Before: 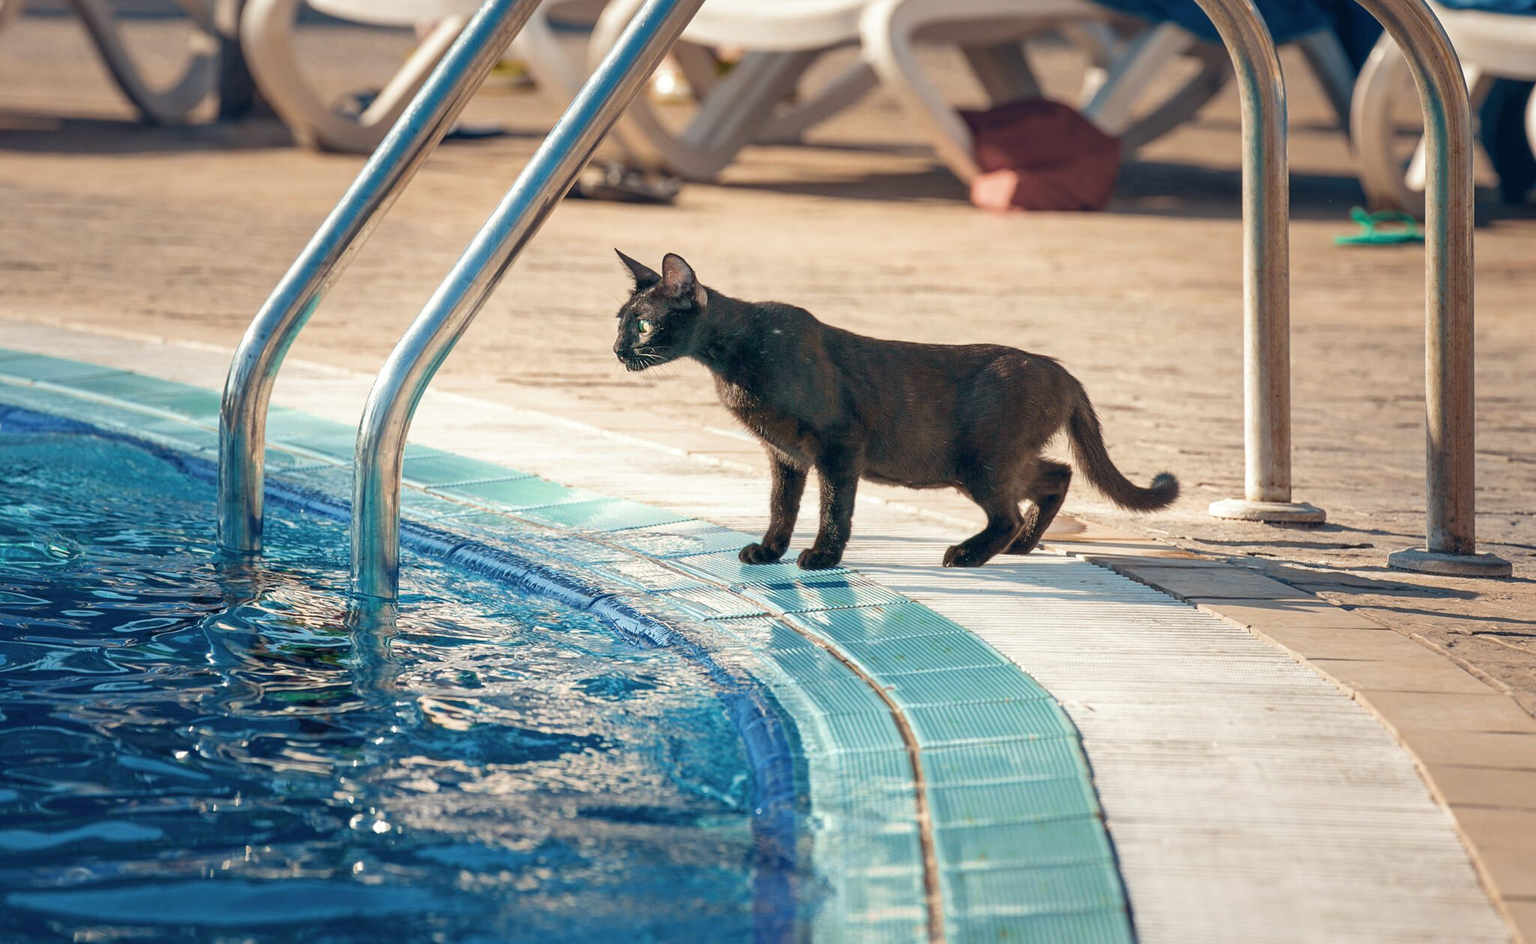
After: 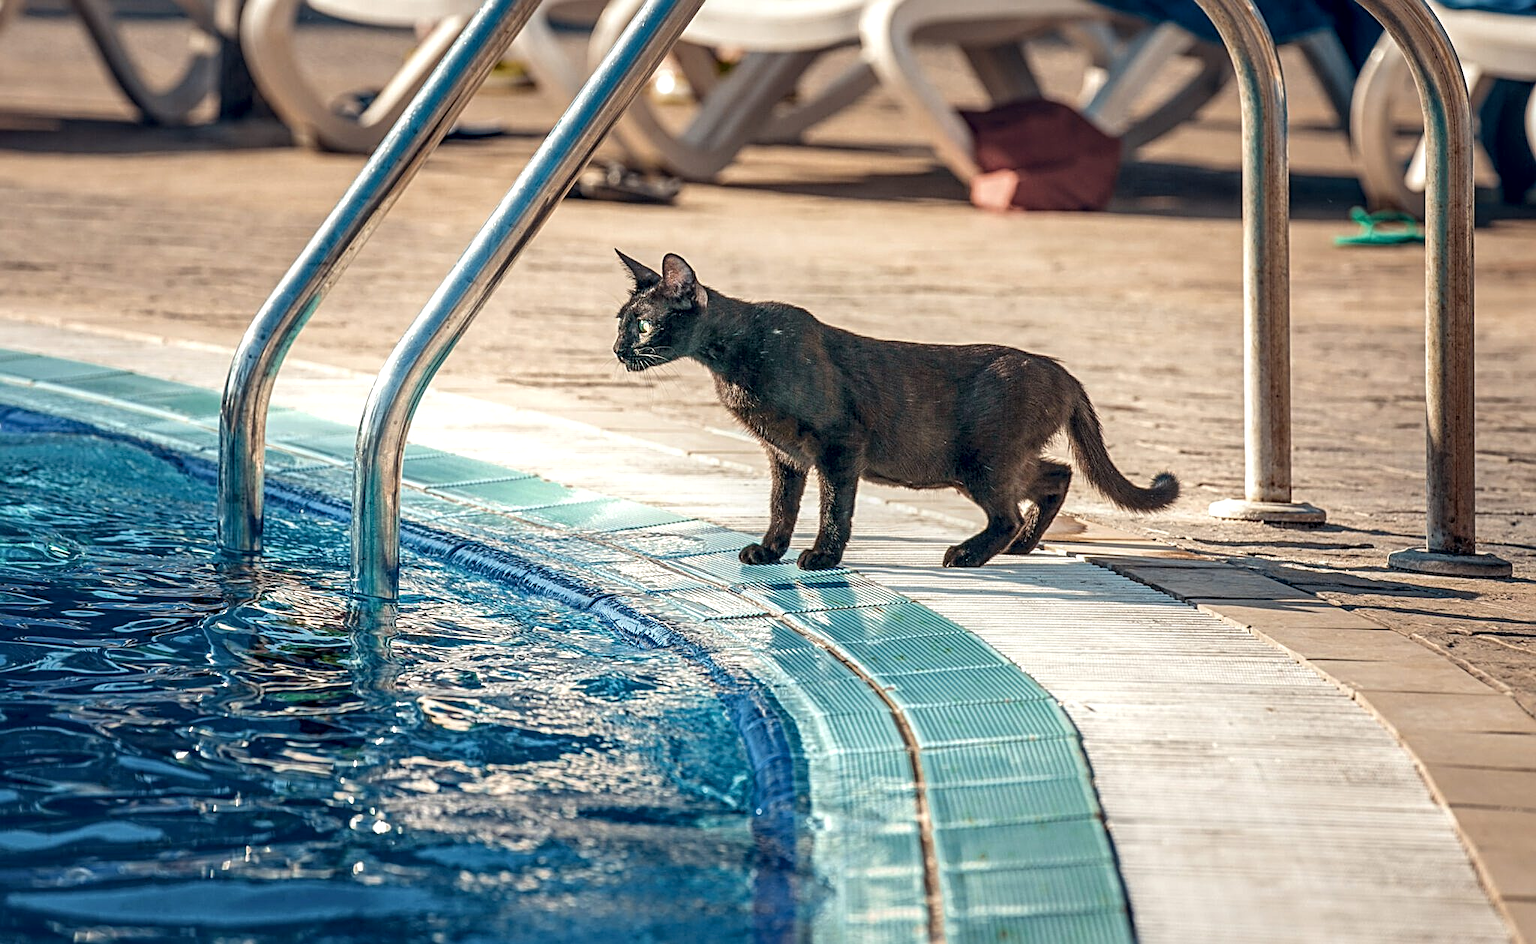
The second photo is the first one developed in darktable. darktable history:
local contrast: highlights 30%, detail 150%
sharpen: radius 3.083
